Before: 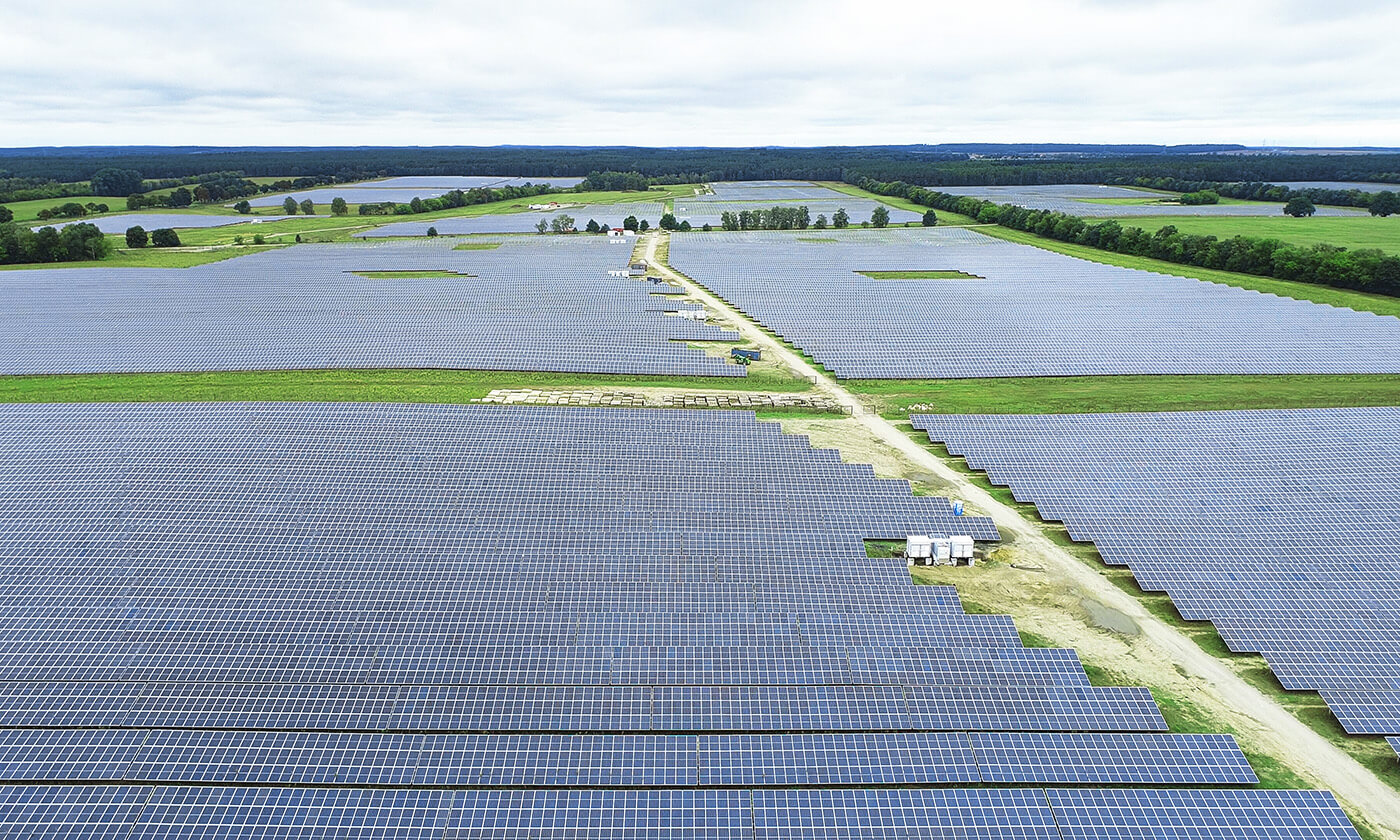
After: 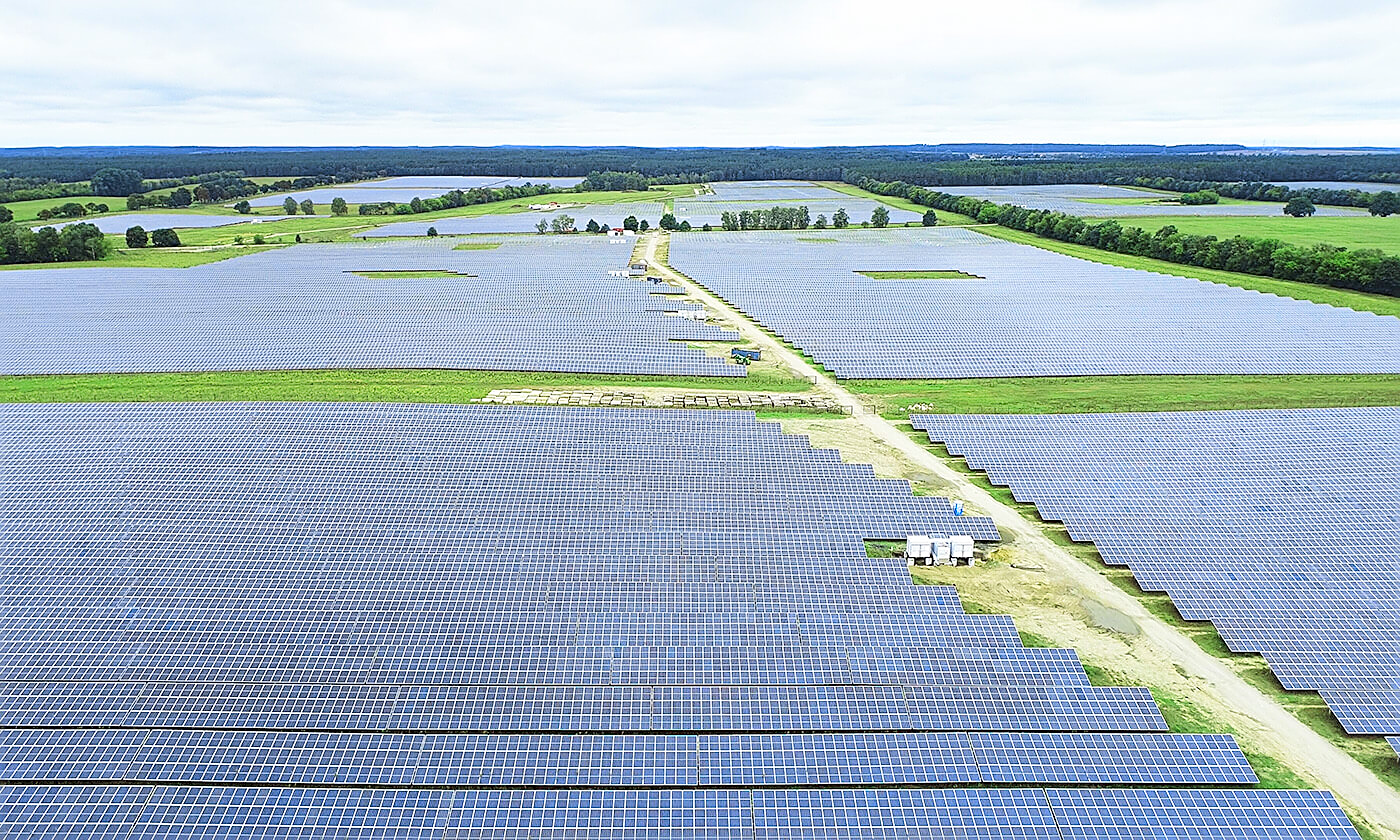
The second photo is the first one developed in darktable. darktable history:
tone curve: curves: ch0 [(0, 0) (0.526, 0.642) (1, 1)], color space Lab, linked channels, preserve colors none
sharpen: on, module defaults
